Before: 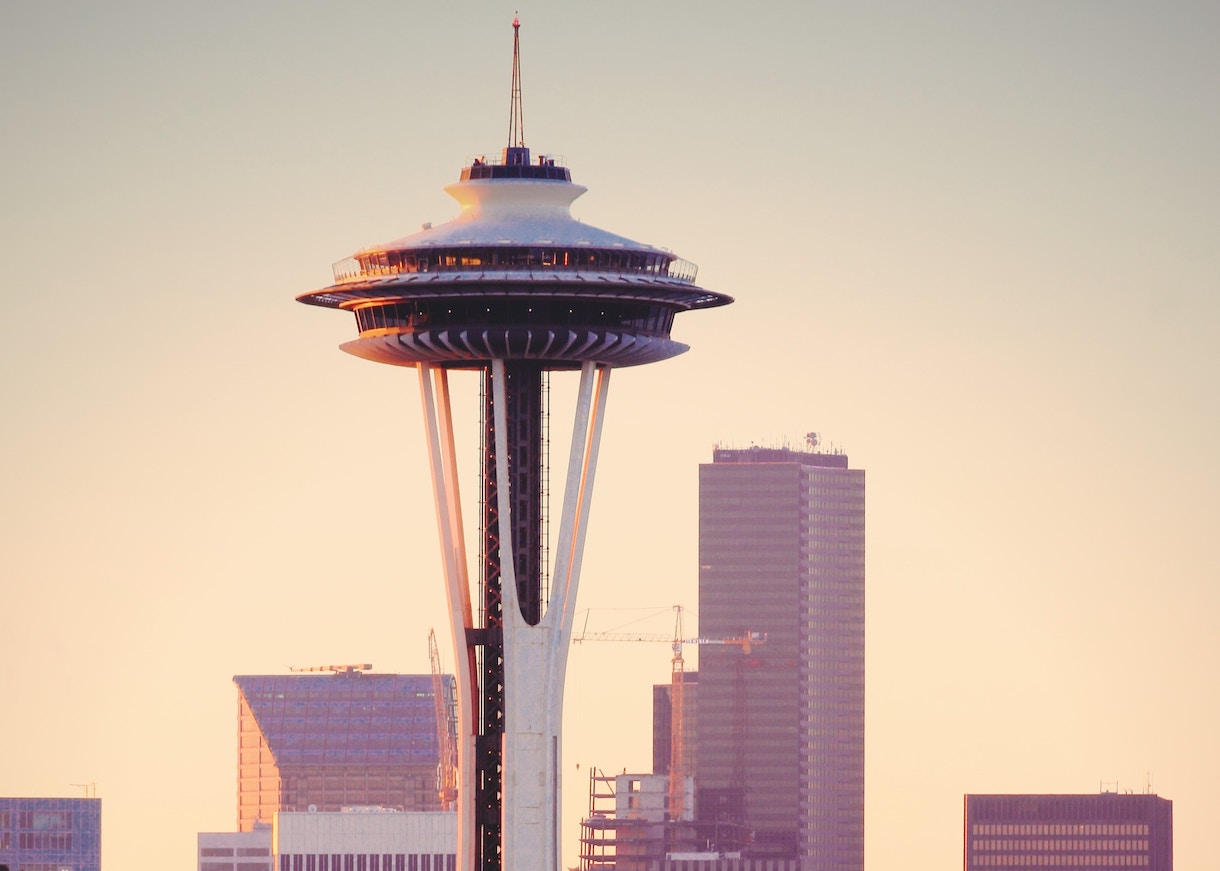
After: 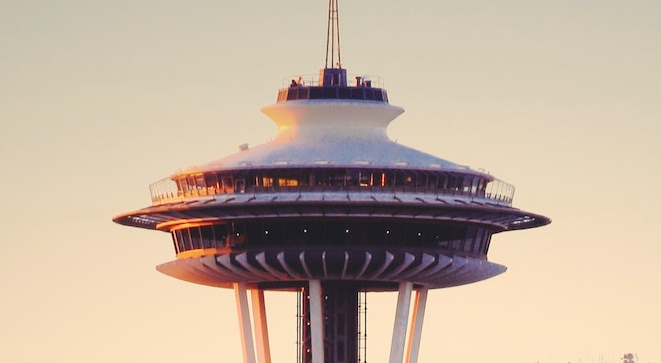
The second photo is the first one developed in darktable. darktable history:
color correction: highlights b* 3.02
crop: left 15.057%, top 9.125%, right 30.723%, bottom 49.184%
